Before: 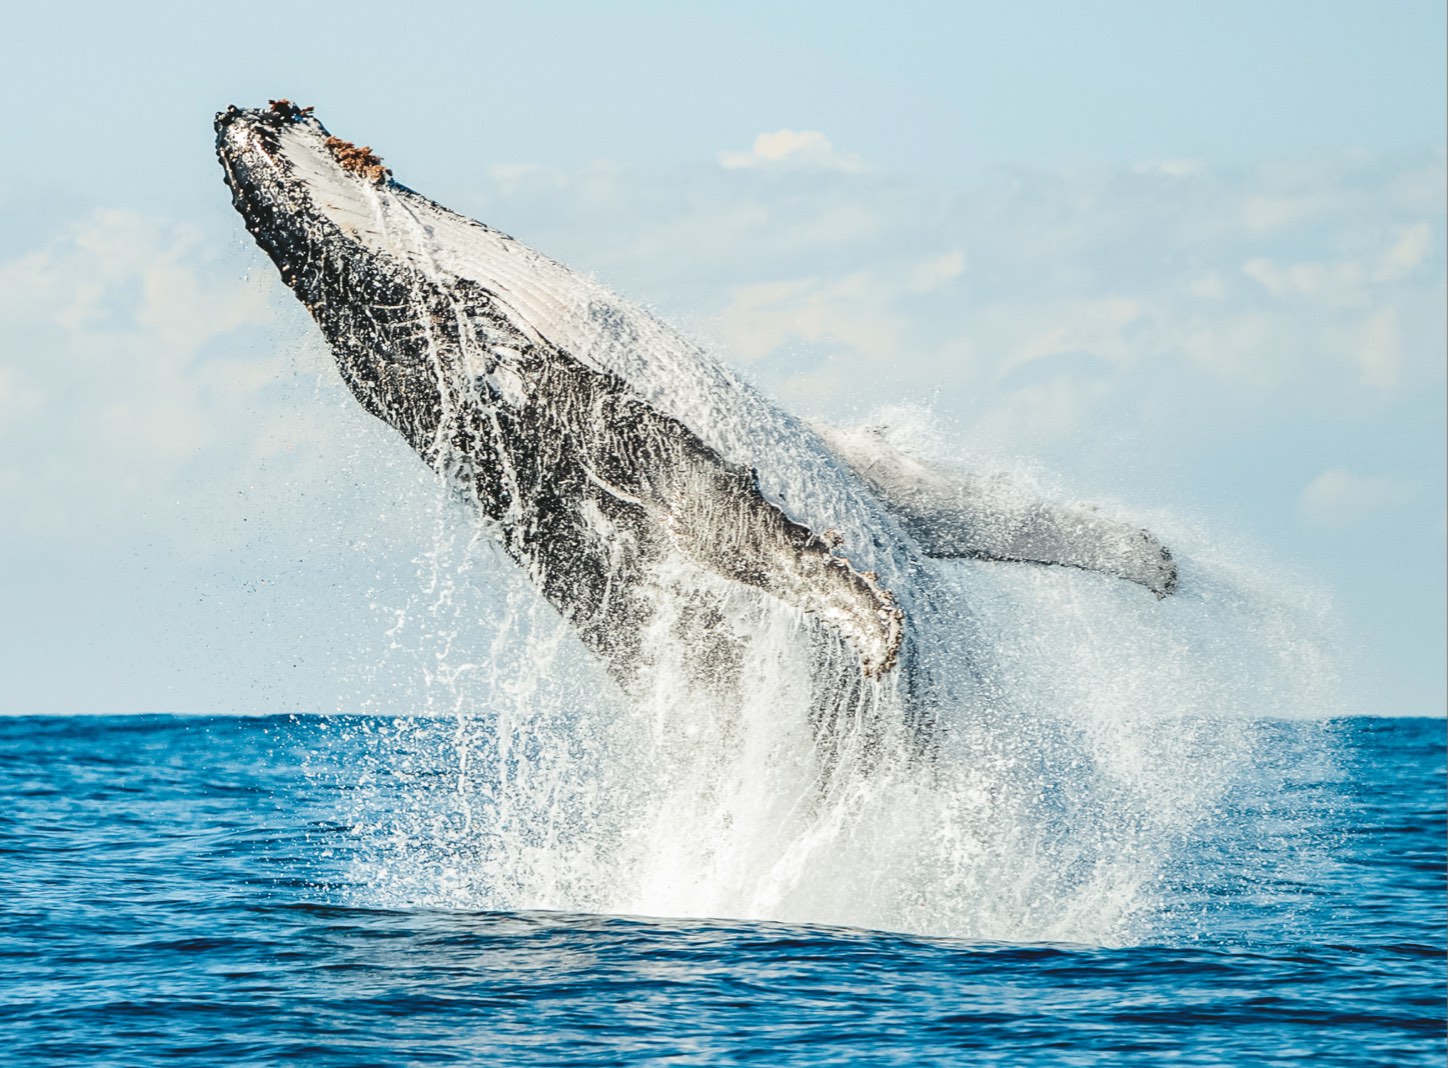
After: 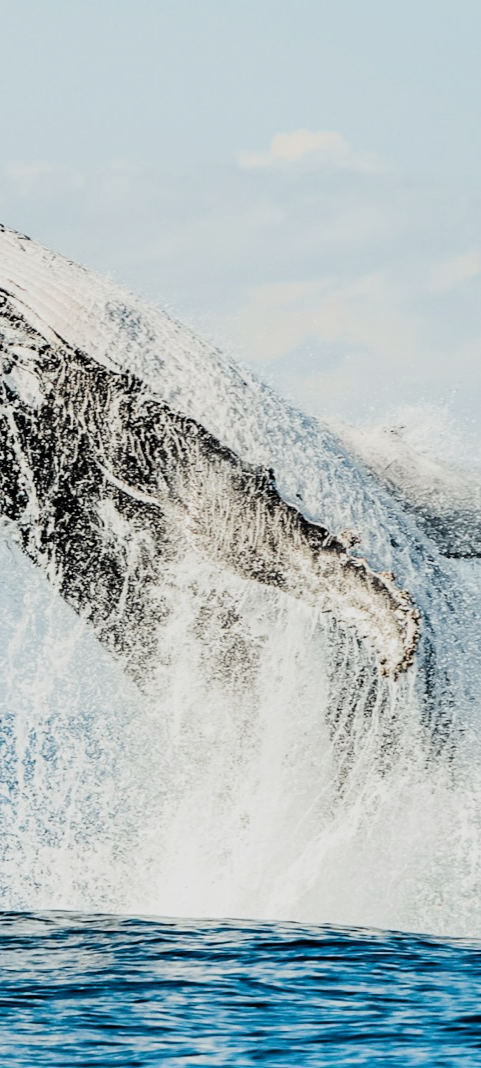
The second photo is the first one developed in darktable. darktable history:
filmic rgb: black relative exposure -5 EV, hardness 2.88, contrast 1.3, highlights saturation mix -30%
crop: left 33.36%, right 33.36%
